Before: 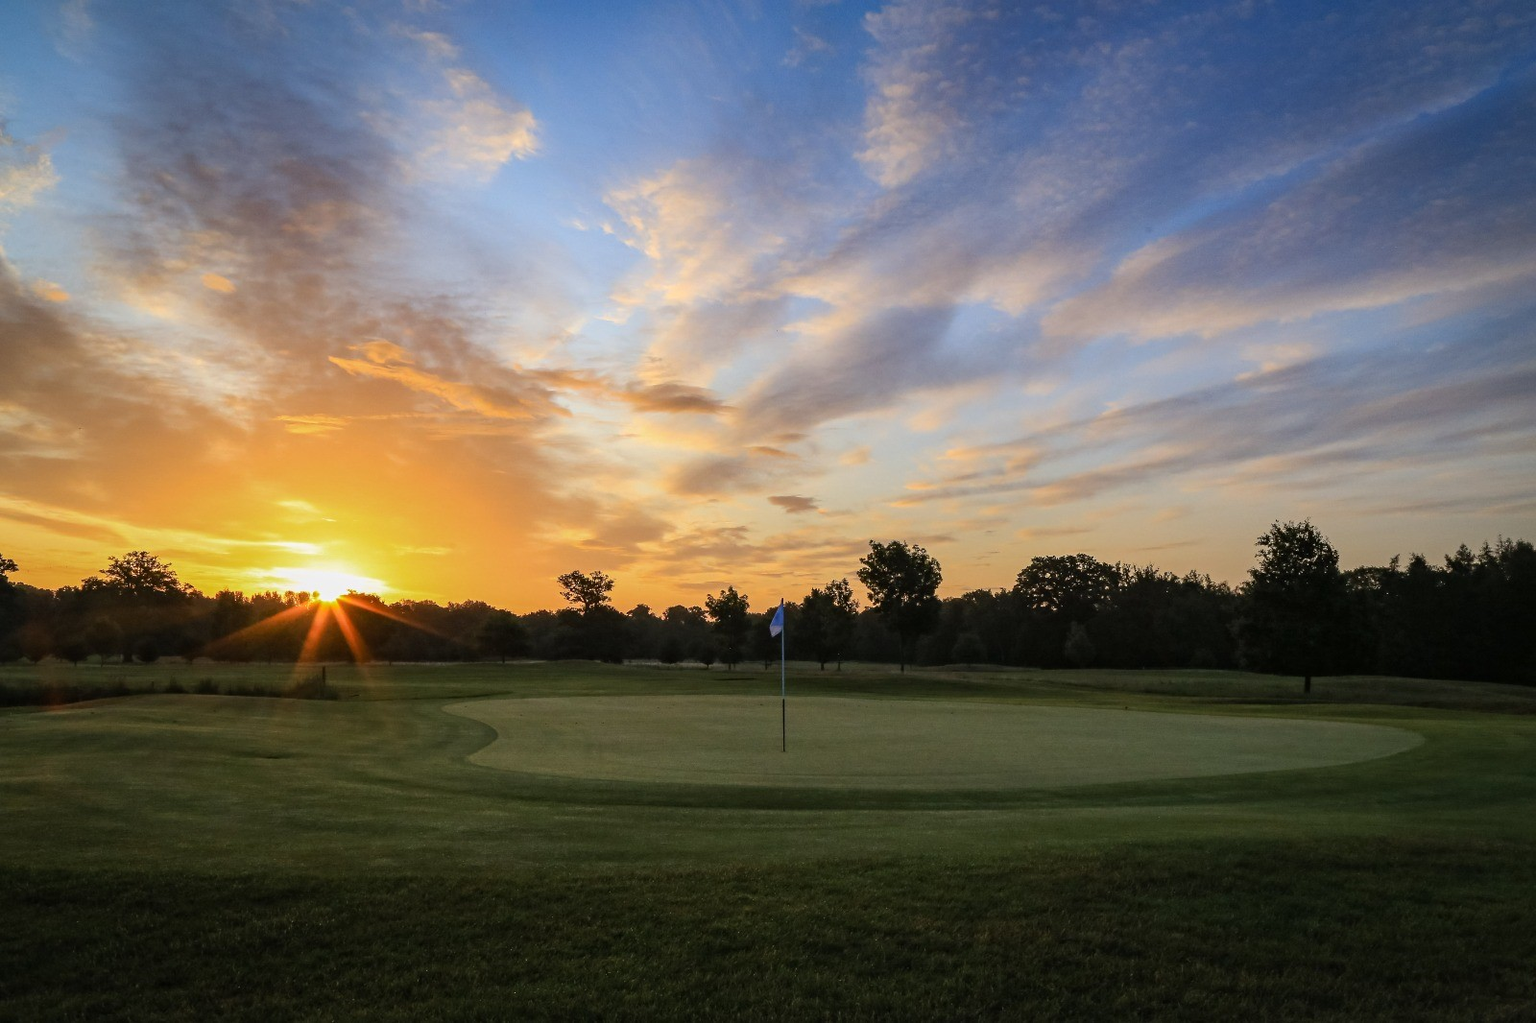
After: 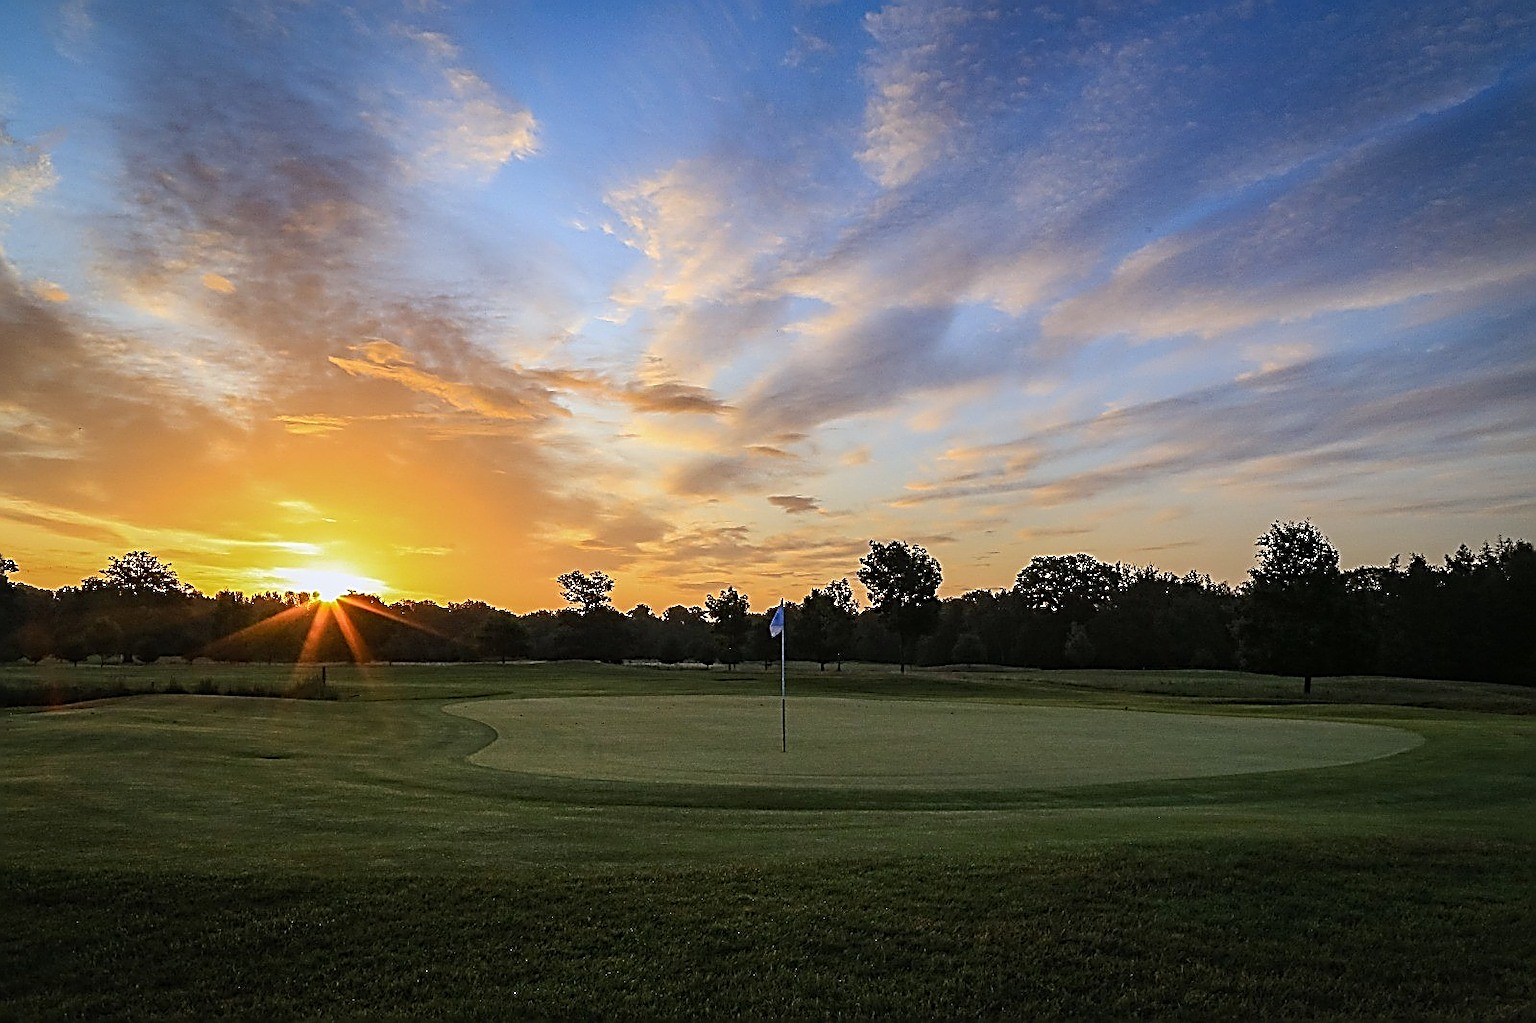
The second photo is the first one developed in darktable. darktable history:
white balance: red 0.983, blue 1.036
sharpen: amount 1.861
